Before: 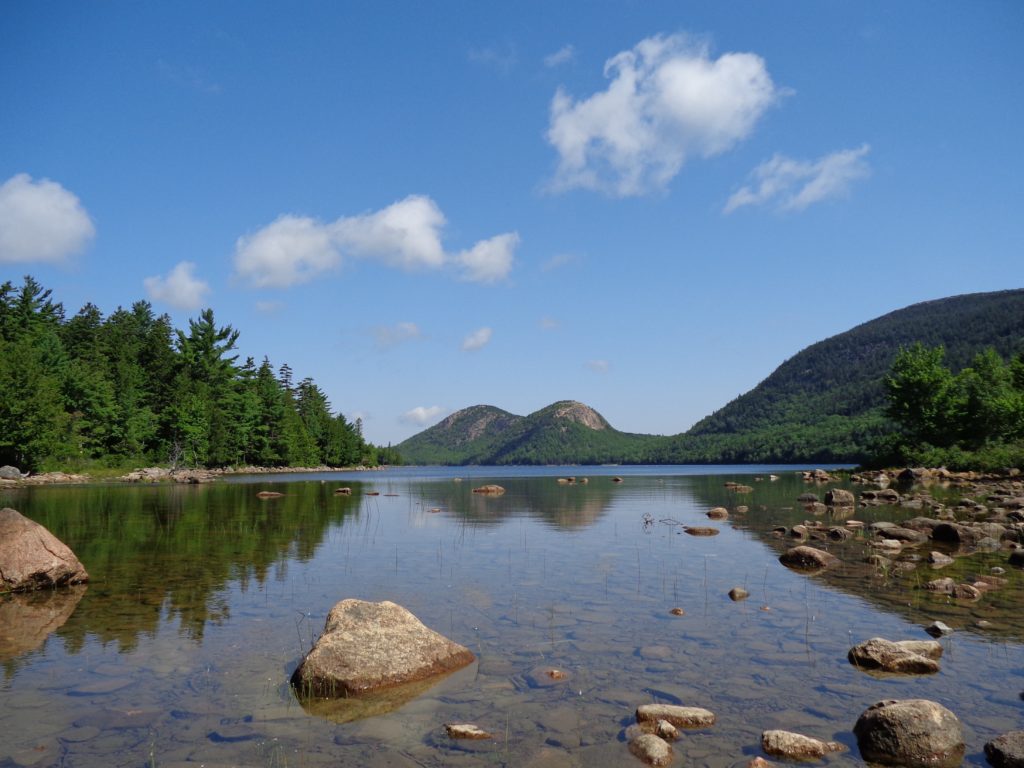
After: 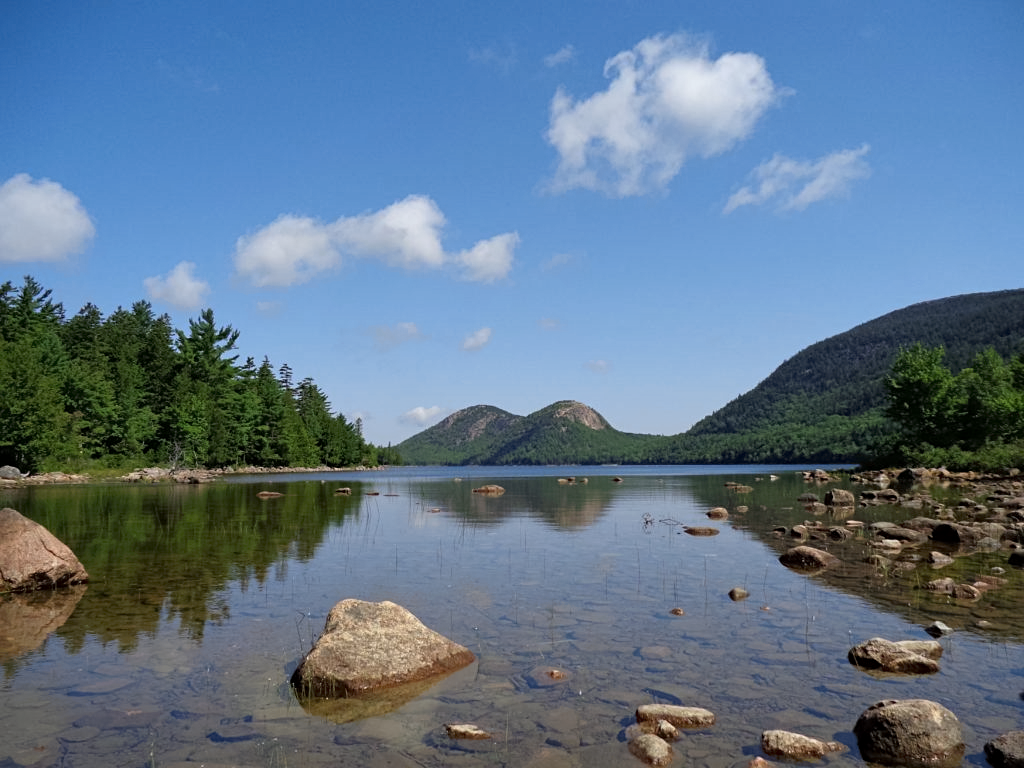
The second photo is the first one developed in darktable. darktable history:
contrast equalizer: octaves 7, y [[0.6 ×6], [0.55 ×6], [0 ×6], [0 ×6], [0 ×6]], mix 0.15
denoise (profiled): strength 1.2, preserve shadows 0, a [-1, 0, 0], y [[0.5 ×7] ×4, [0 ×7], [0.5 ×7]], compensate highlight preservation false
sharpen: amount 0.2
raw chromatic aberrations: on, module defaults
